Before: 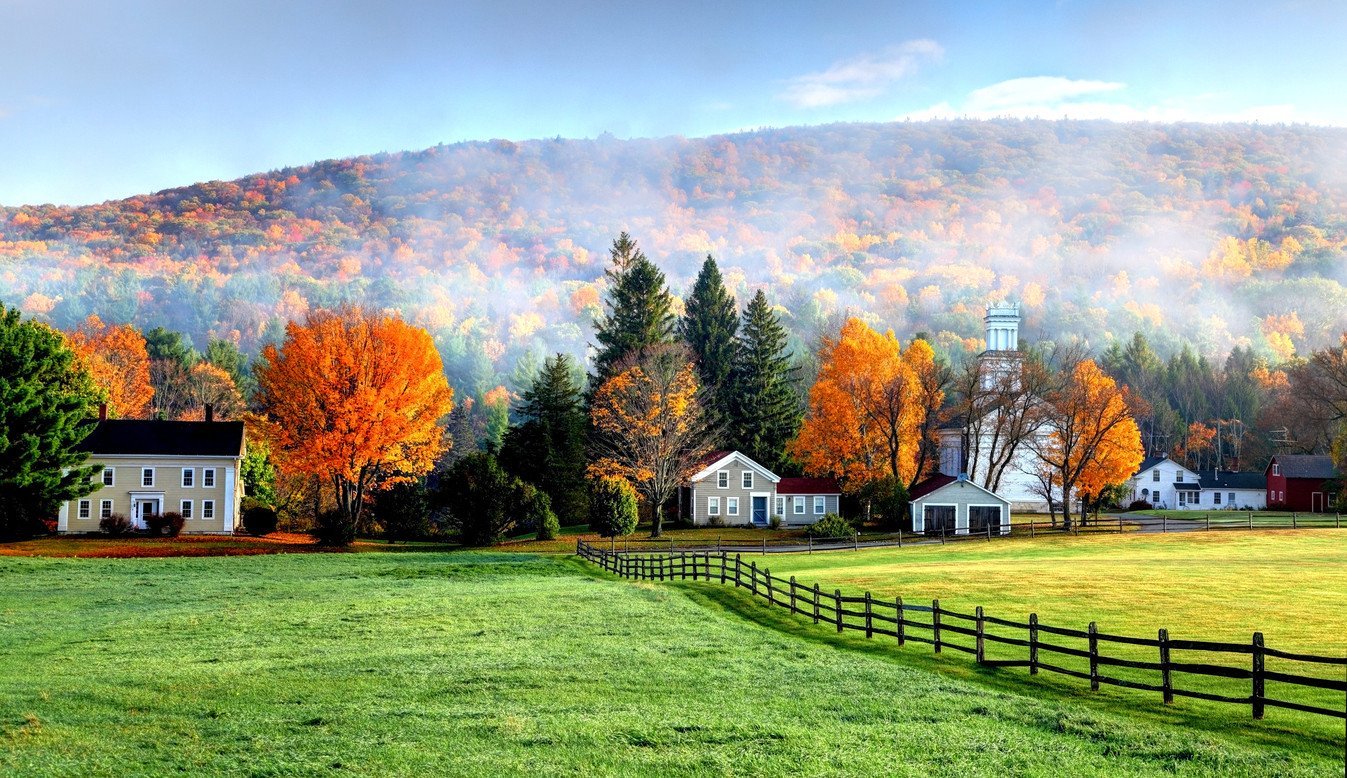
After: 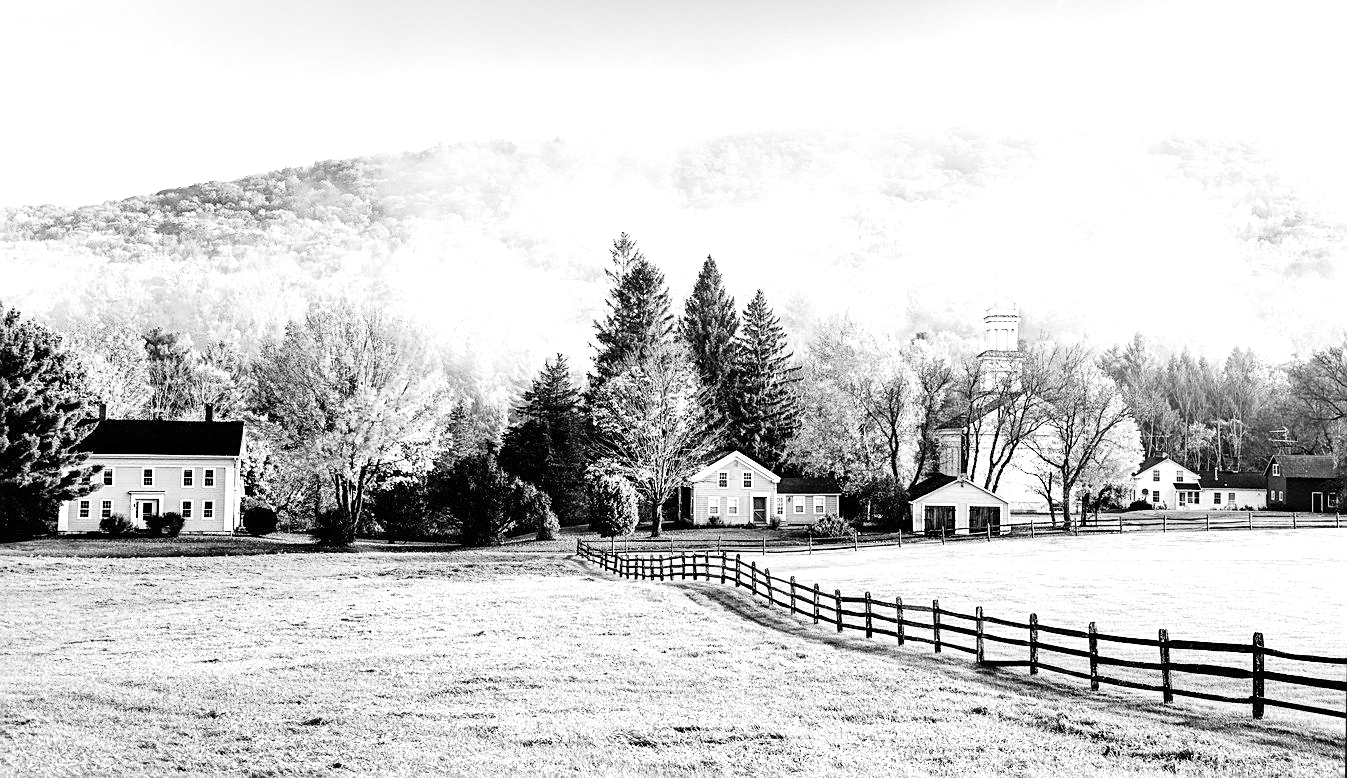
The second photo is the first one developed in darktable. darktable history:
haze removal: compatibility mode true, adaptive false
base curve: curves: ch0 [(0, 0) (0.036, 0.025) (0.121, 0.166) (0.206, 0.329) (0.605, 0.79) (1, 1)], preserve colors none
sharpen: on, module defaults
exposure: black level correction 0, exposure 1.2 EV, compensate exposure bias true, compensate highlight preservation false
monochrome: a 32, b 64, size 2.3
